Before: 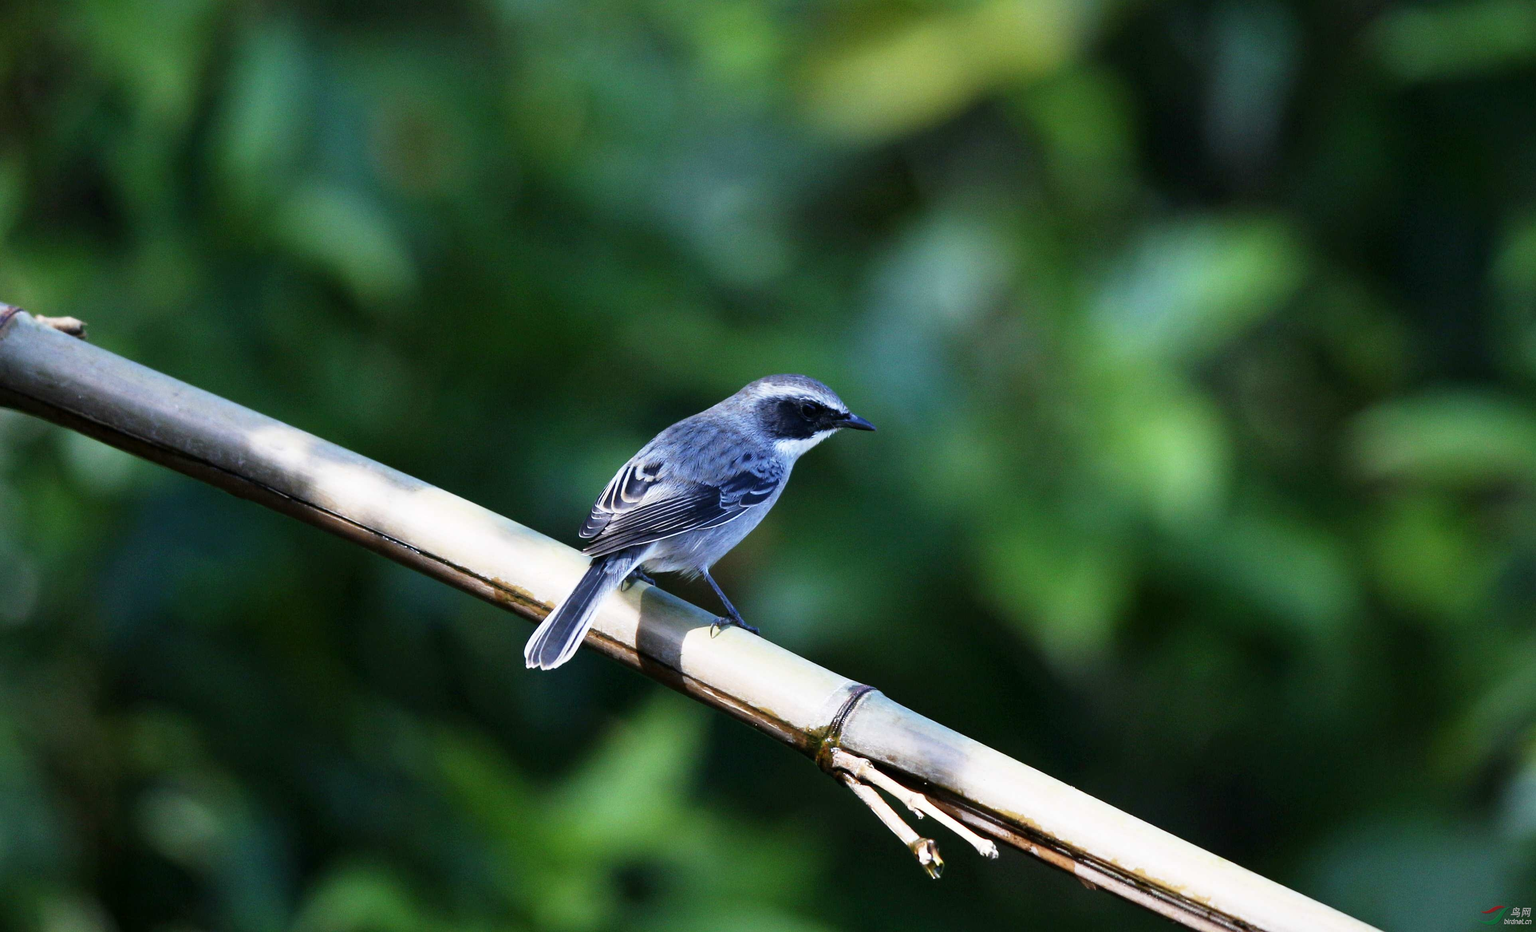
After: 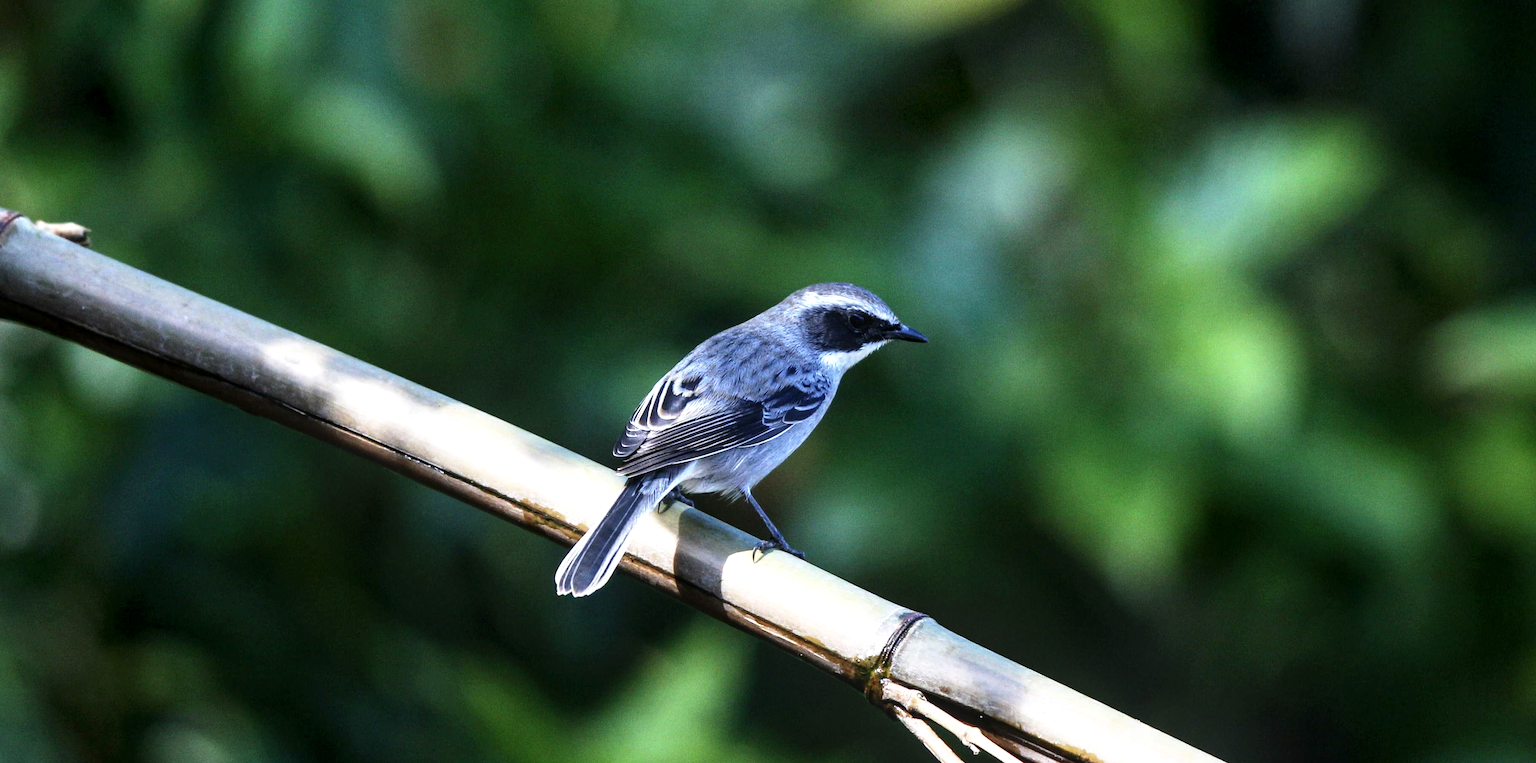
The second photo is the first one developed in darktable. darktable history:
crop and rotate: angle 0.079°, top 11.549%, right 5.541%, bottom 11.016%
tone equalizer: -8 EV -0.417 EV, -7 EV -0.406 EV, -6 EV -0.337 EV, -5 EV -0.21 EV, -3 EV 0.247 EV, -2 EV 0.347 EV, -1 EV 0.381 EV, +0 EV 0.398 EV, edges refinement/feathering 500, mask exposure compensation -1.57 EV, preserve details no
local contrast: on, module defaults
